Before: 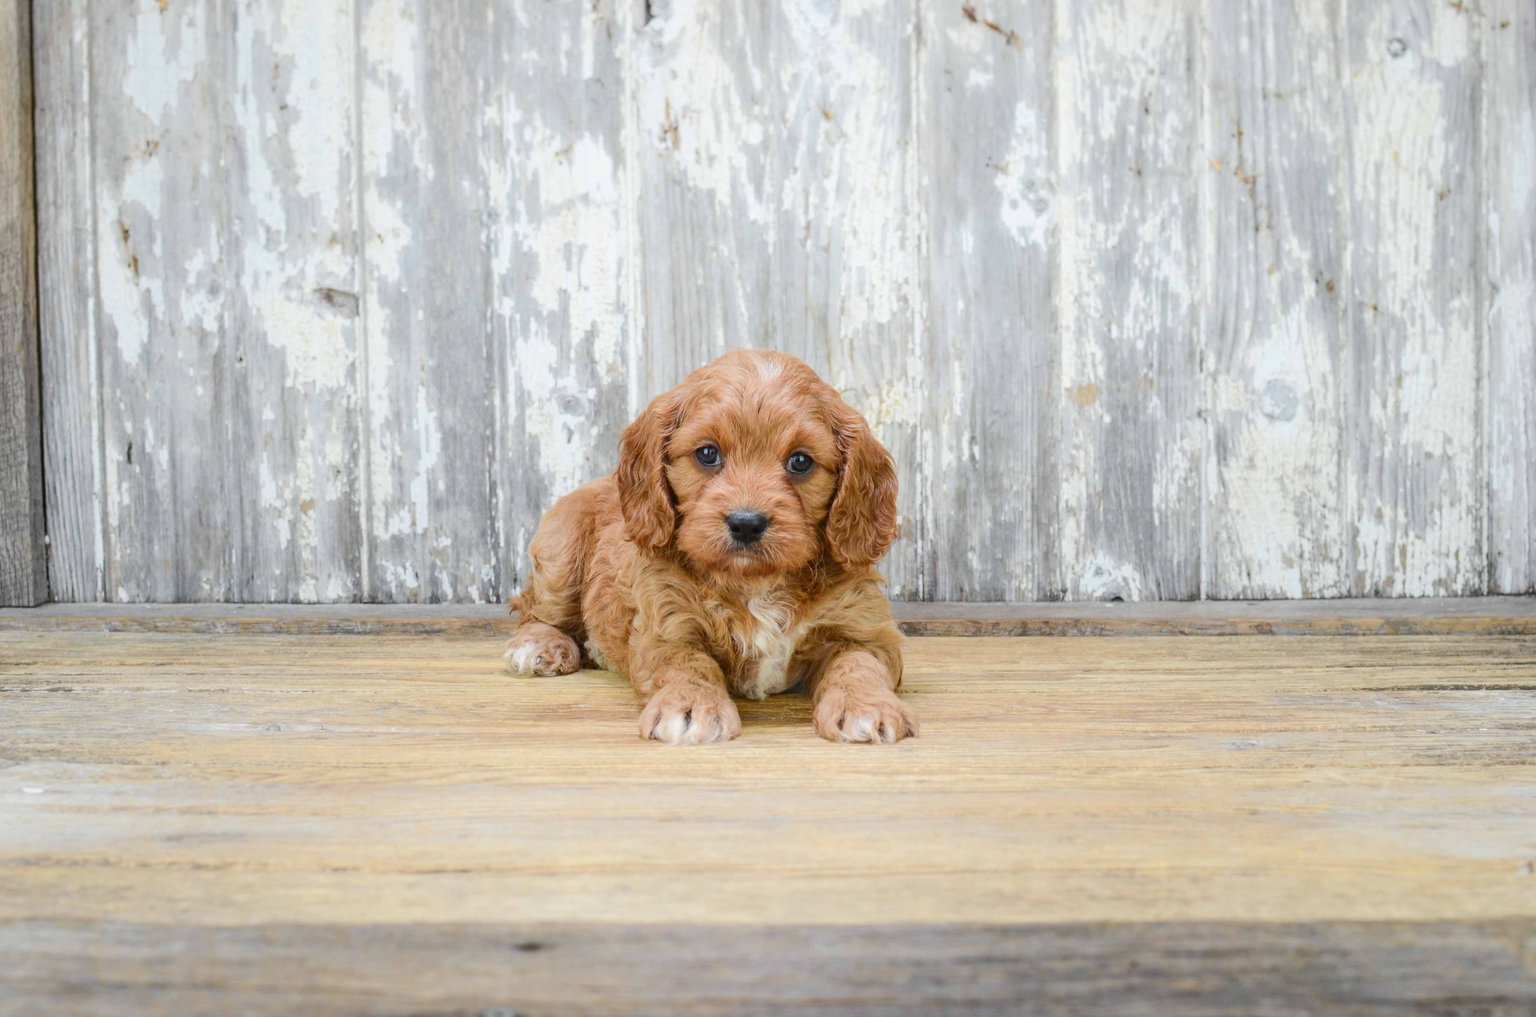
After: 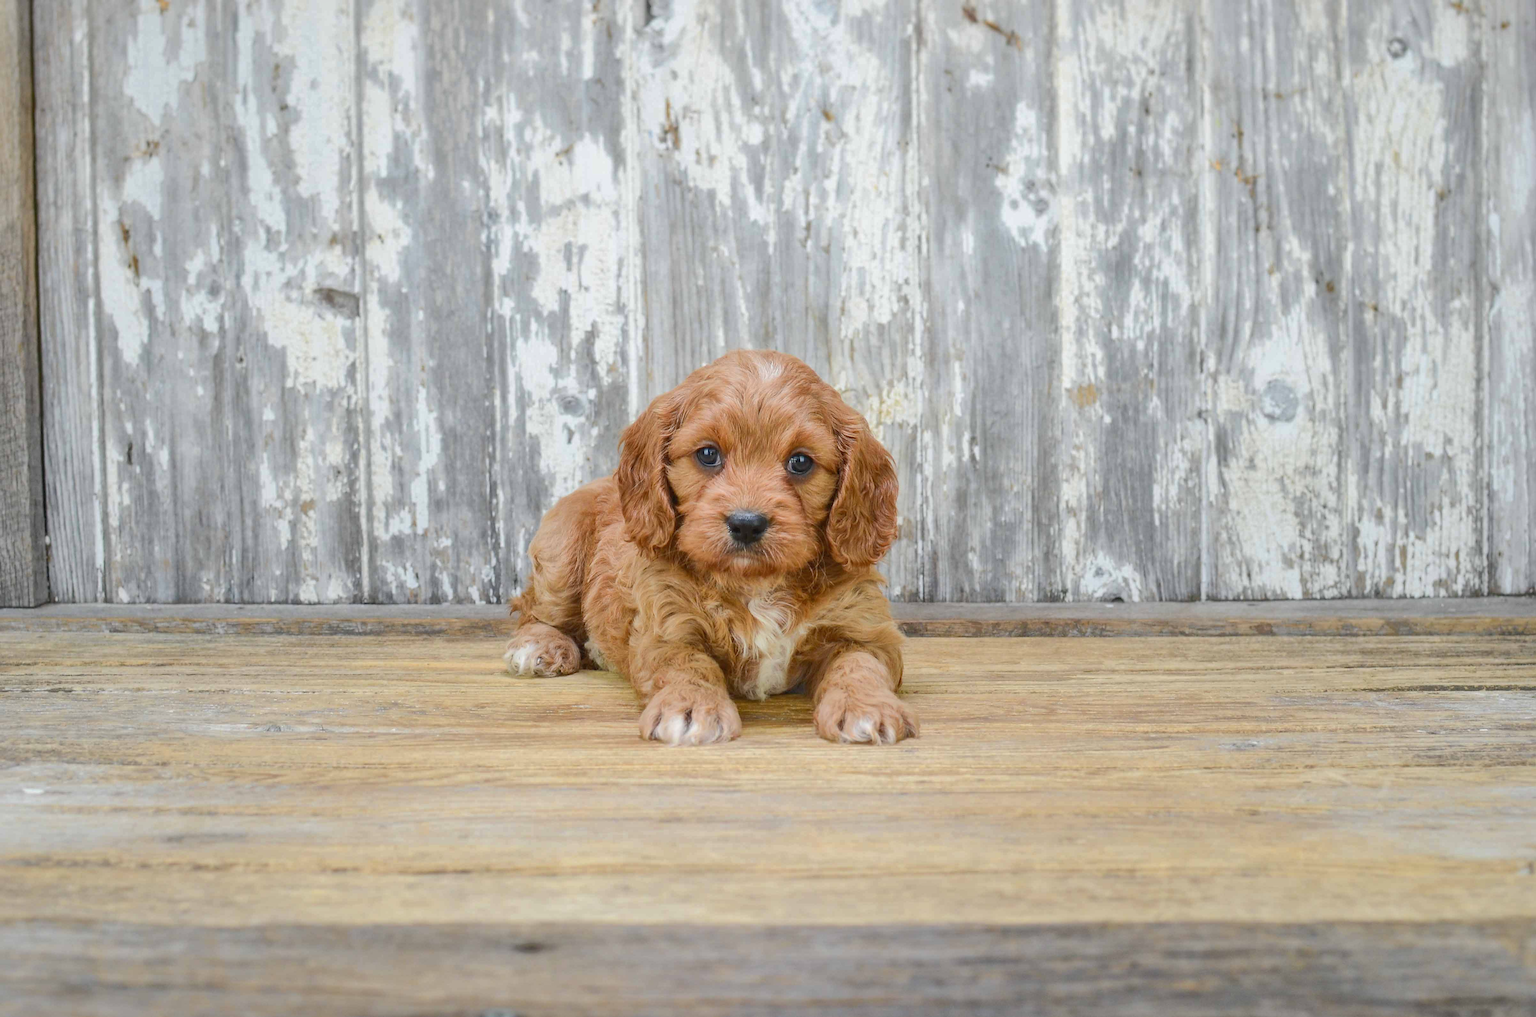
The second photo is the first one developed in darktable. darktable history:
shadows and highlights: on, module defaults
sharpen: radius 1.864, amount 0.398, threshold 1.271
